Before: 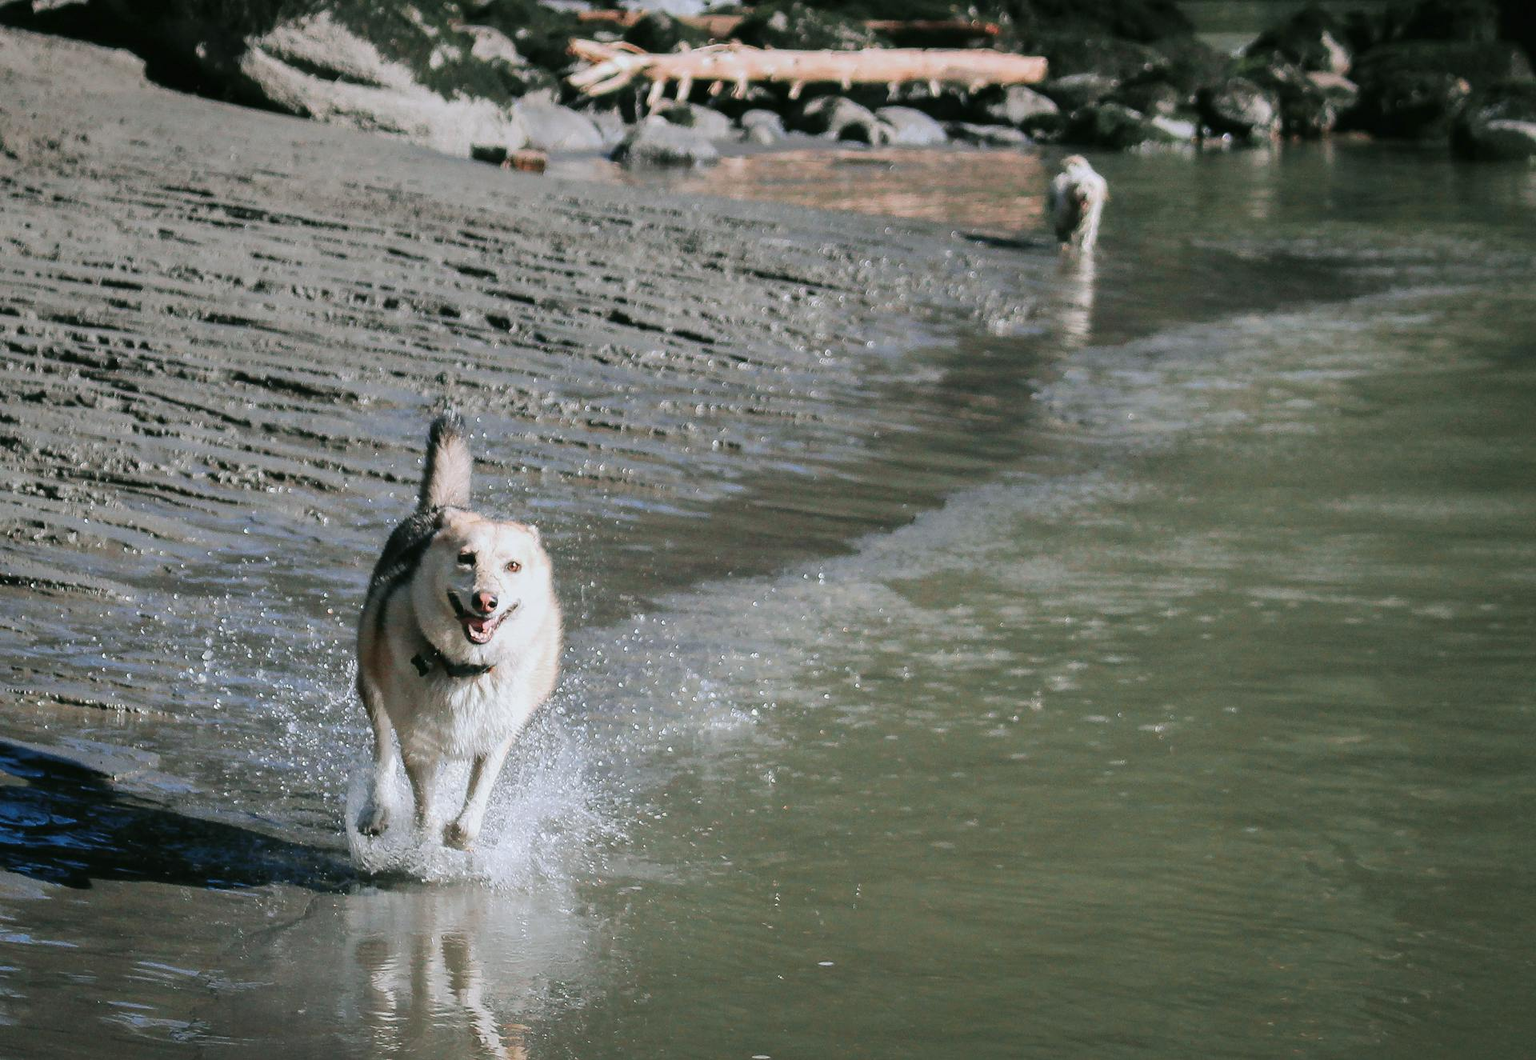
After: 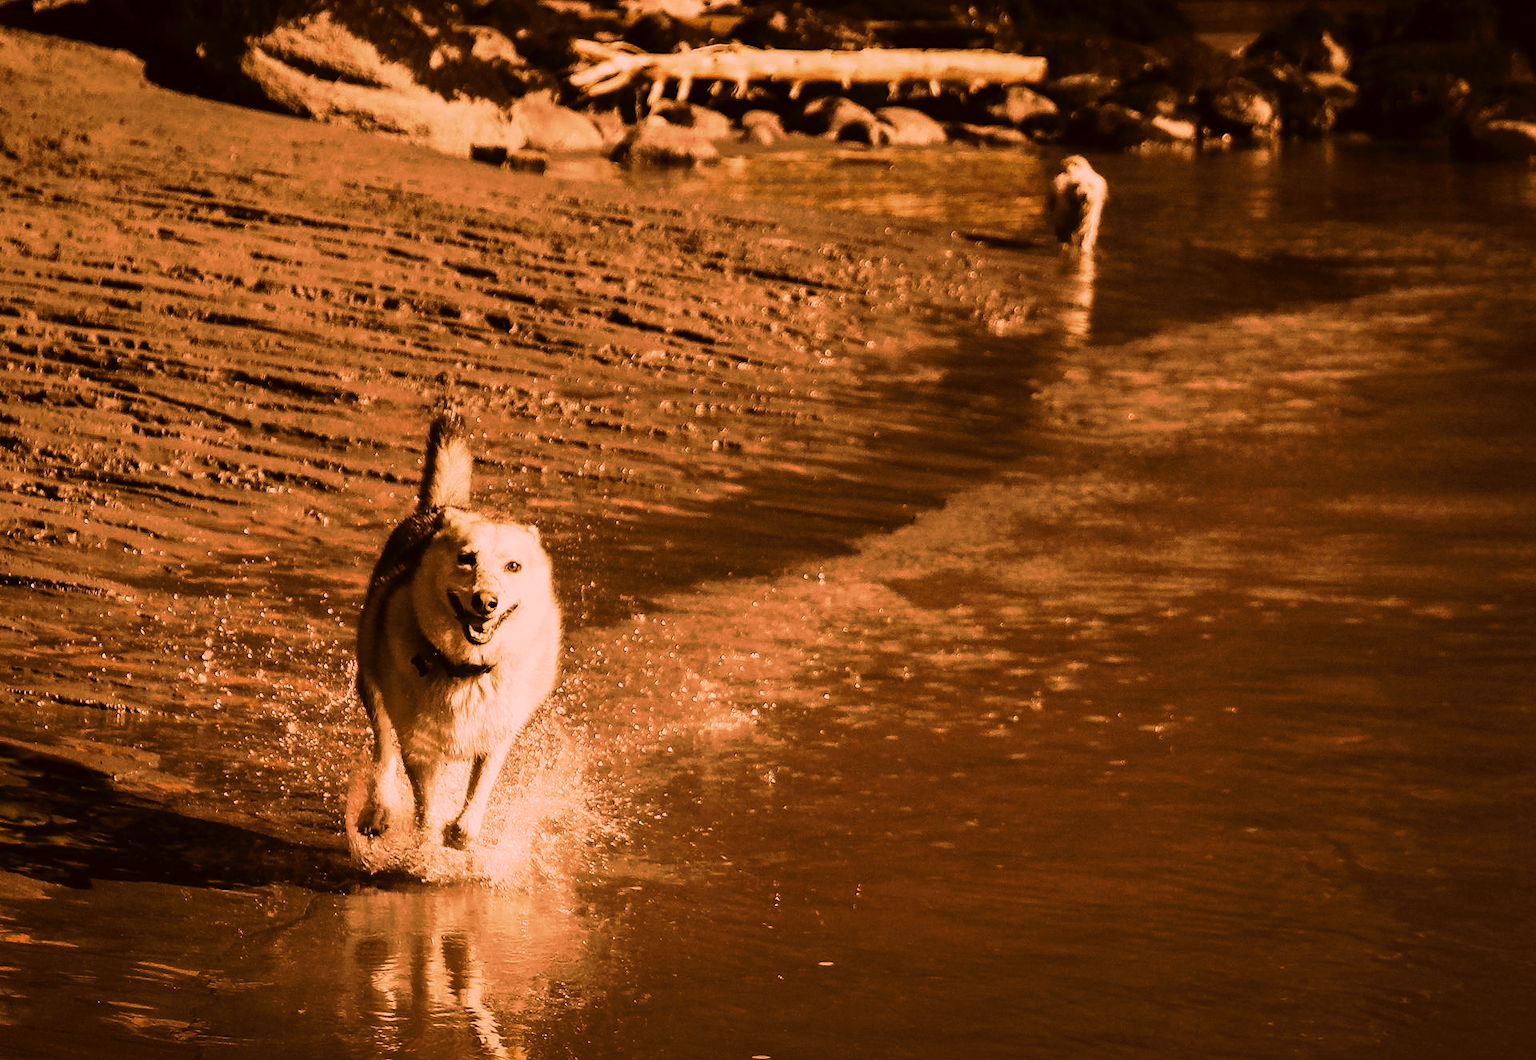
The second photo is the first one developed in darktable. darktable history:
tone curve: curves: ch0 [(0, 0) (0.003, 0.006) (0.011, 0.011) (0.025, 0.02) (0.044, 0.032) (0.069, 0.035) (0.1, 0.046) (0.136, 0.063) (0.177, 0.089) (0.224, 0.12) (0.277, 0.16) (0.335, 0.206) (0.399, 0.268) (0.468, 0.359) (0.543, 0.466) (0.623, 0.582) (0.709, 0.722) (0.801, 0.808) (0.898, 0.886) (1, 1)], preserve colors none
color look up table: target L [85.8, 77.1, 84.02, 62.59, 68.27, 60.52, 63.15, 45.32, 37.57, 32.49, 201.87, 69.6, 74.11, 69.03, 71.19, 61.2, 58.84, 51.26, 56.96, 57.02, 45.26, 25.36, 17.83, 2.01, 95.84, 82.44, 83.06, 74.14, 72.74, 67.37, 48.89, 53.08, 71.81, 38.17, 31.94, 42, 64.27, 42.15, 42.05, 15.28, 81.99, 74.24, 72.87, 70.08, 59.37, 76.42, 54.96, 66.26, 6.898], target a [19.92, 29.92, 23.11, 49.68, 32.97, 46.09, 31.49, 27.05, 22.49, 27.36, 0, 37.88, 33.88, 38.22, 34.43, 19.47, 21.96, 27.12, 20.36, 18.1, 19.93, 13.5, 15.67, 2.566, 18.34, 25.24, 23.21, 32.56, 31.7, 29.75, 19.14, 16.4, 33.93, 12.98, 20.81, 15.53, 23.74, 15.96, 17.09, 16.51, 23.06, 33.11, 32.97, 34.26, 25.94, 28.45, 18.41, 31.54, 20.52], target b [28.91, 38.42, 31.3, 56.07, 52.2, 55.33, 51.77, 50.1, 47.91, 49, -0.001, 53.97, 42.67, 54.68, 53.94, 40.85, 48.97, 50.14, 49.38, 48.87, 48.42, 39.37, 29.08, 3.235, 13.59, 30.86, 33.9, 53.16, 55.4, 52.37, 48.33, 49.14, 54.67, 47.27, 47.85, 48.35, 50.23, 48.5, 48.59, 25.18, 35.44, 47.02, 34.86, 53.66, 49.86, 57.56, 34.02, 52.63, 11.36], num patches 49
